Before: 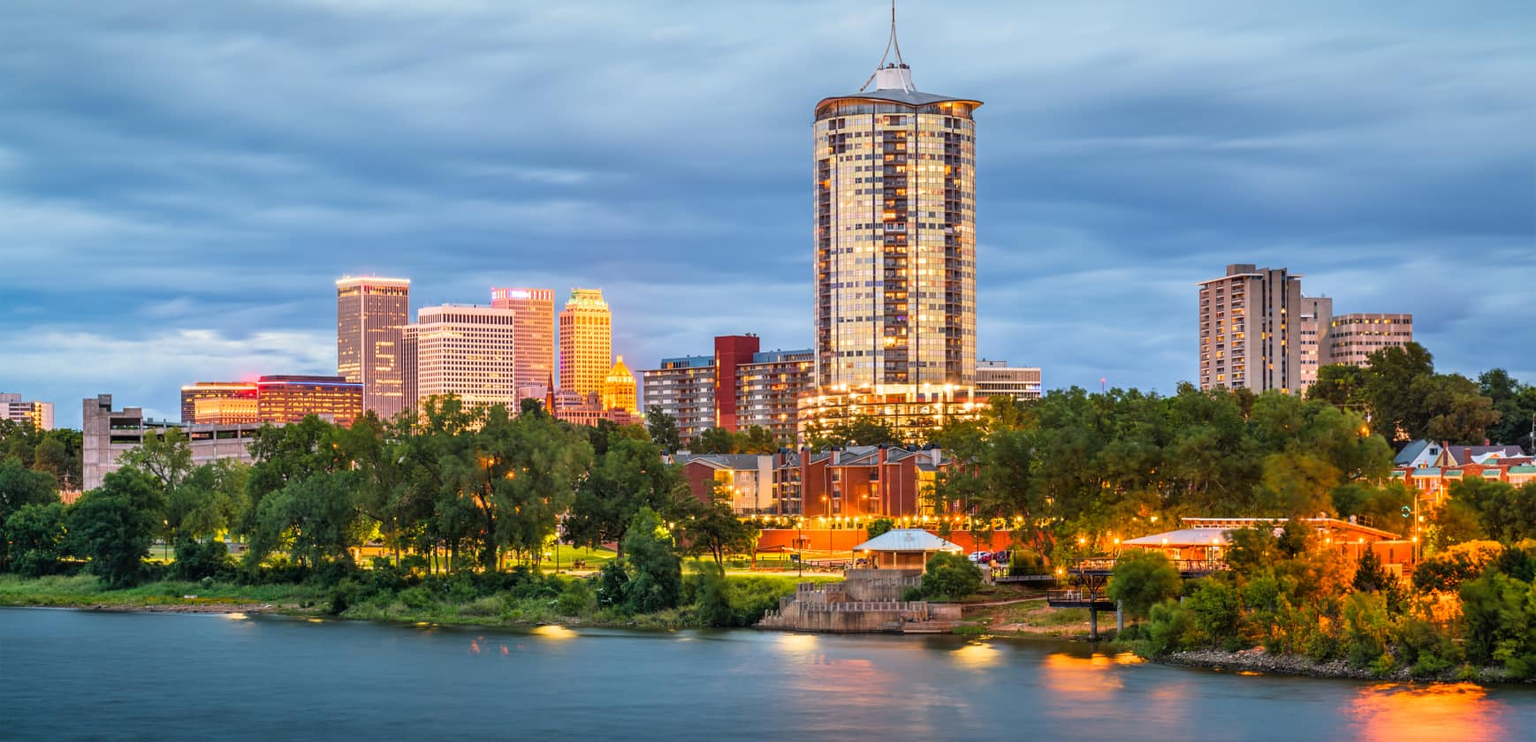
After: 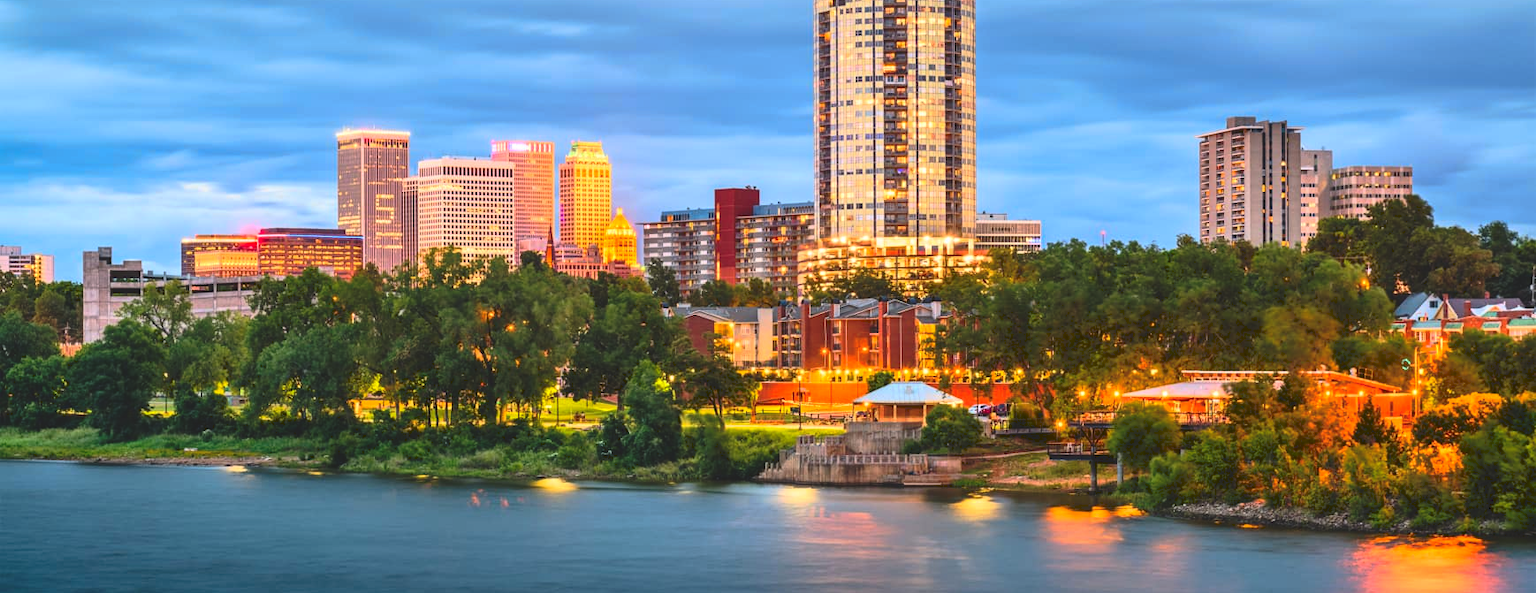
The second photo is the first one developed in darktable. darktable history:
crop and rotate: top 19.998%
contrast brightness saturation: contrast 0.23, brightness 0.1, saturation 0.29
tone curve: curves: ch0 [(0, 0) (0.003, 0.126) (0.011, 0.129) (0.025, 0.133) (0.044, 0.143) (0.069, 0.155) (0.1, 0.17) (0.136, 0.189) (0.177, 0.217) (0.224, 0.25) (0.277, 0.293) (0.335, 0.346) (0.399, 0.398) (0.468, 0.456) (0.543, 0.517) (0.623, 0.583) (0.709, 0.659) (0.801, 0.756) (0.898, 0.856) (1, 1)], preserve colors none
